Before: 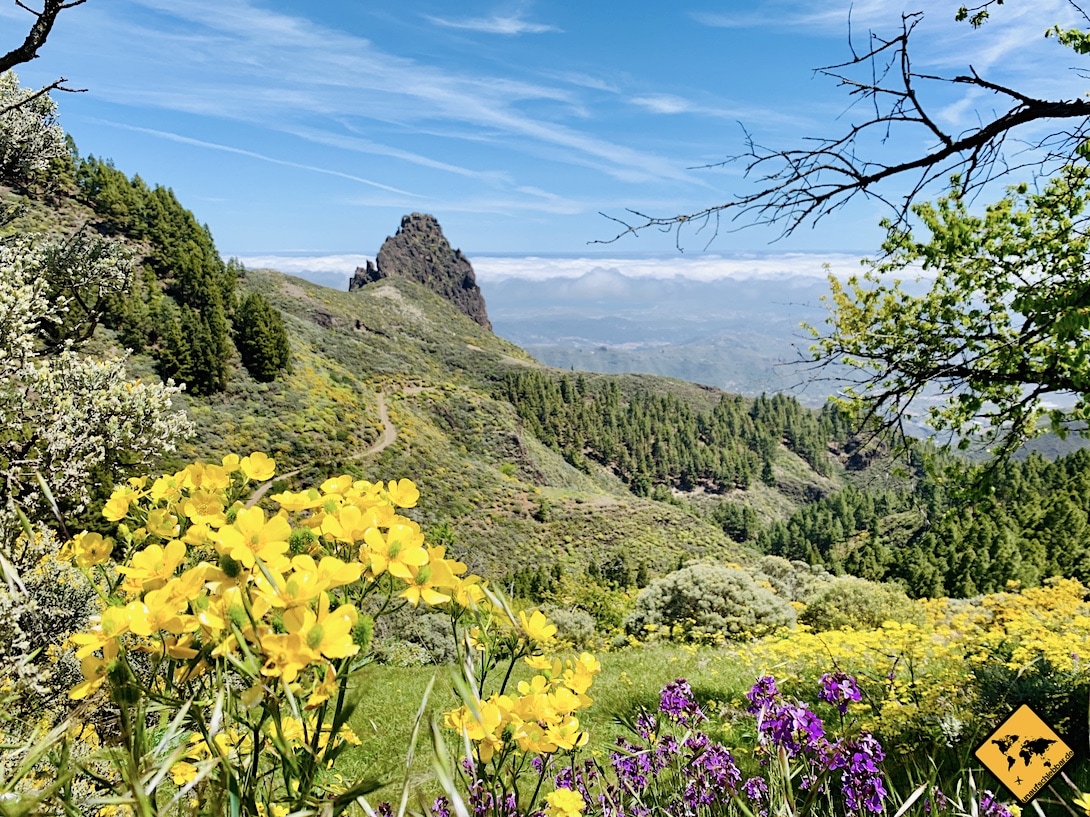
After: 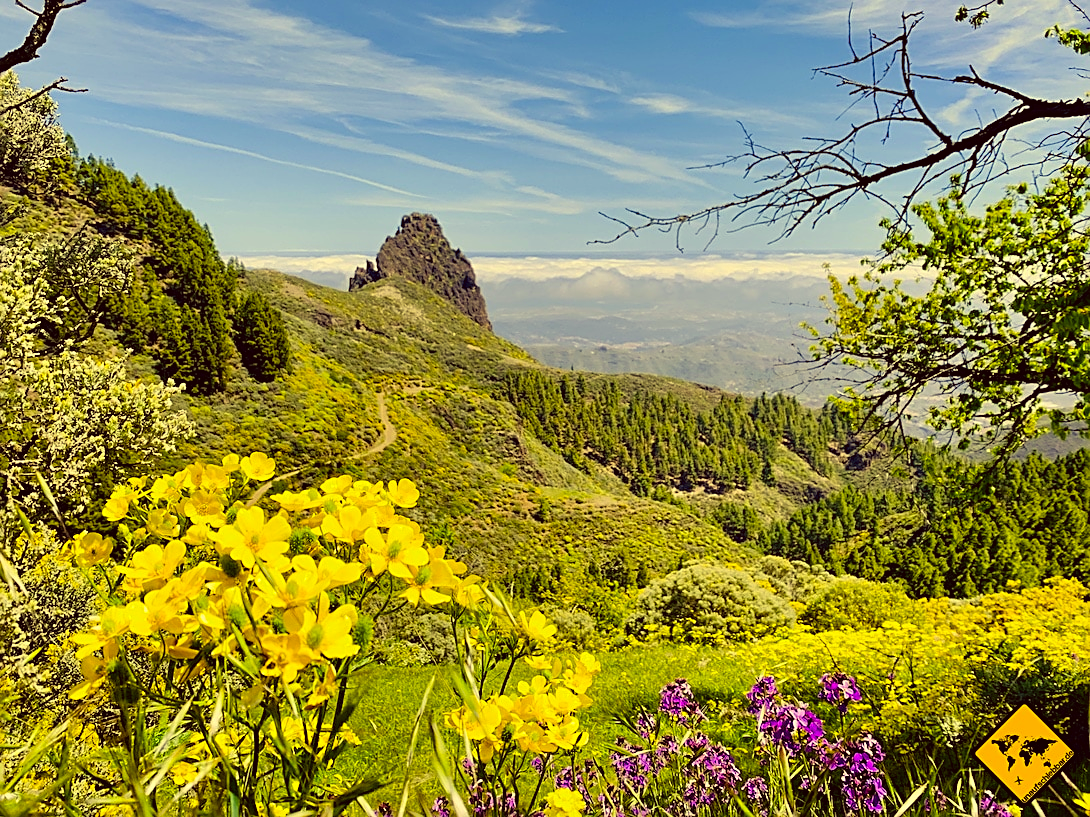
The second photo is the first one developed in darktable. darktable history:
shadows and highlights: shadows 33.69, highlights -47.69, compress 49.56%, soften with gaussian
sharpen: on, module defaults
color balance rgb: linear chroma grading › global chroma 9.113%, perceptual saturation grading › global saturation 25.215%
color correction: highlights a* -0.338, highlights b* 39.62, shadows a* 9.83, shadows b* -0.194
